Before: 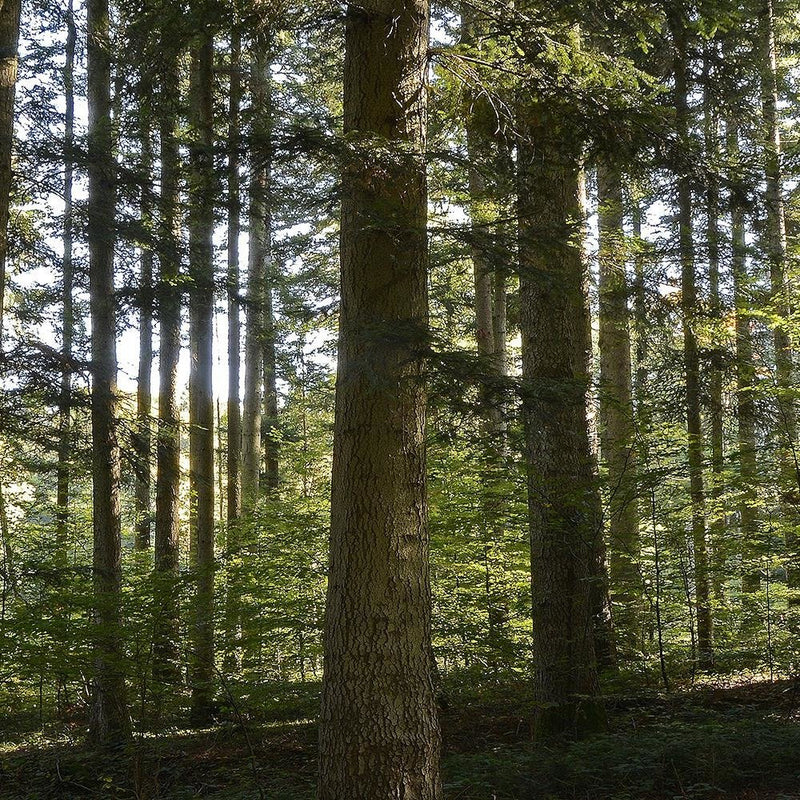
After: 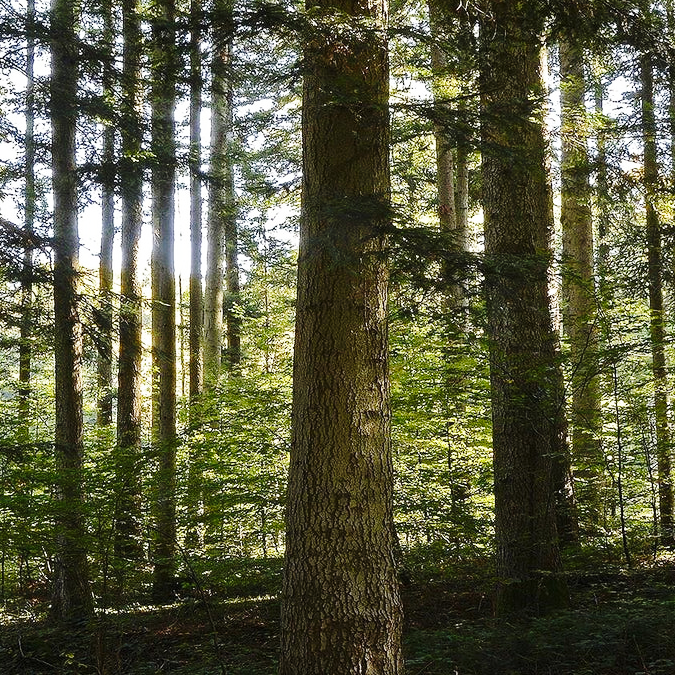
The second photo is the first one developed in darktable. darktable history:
base curve: curves: ch0 [(0, 0) (0.028, 0.03) (0.121, 0.232) (0.46, 0.748) (0.859, 0.968) (1, 1)], preserve colors none
crop and rotate: left 4.842%, top 15.51%, right 10.668%
